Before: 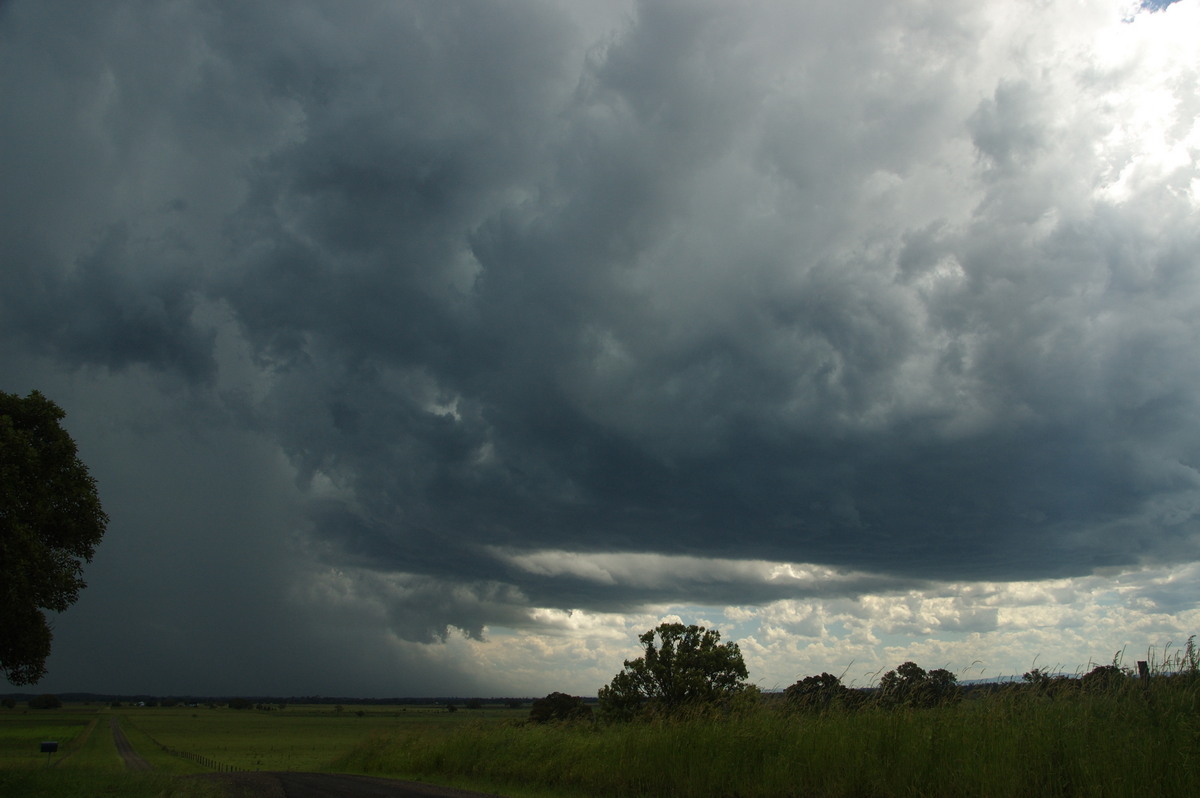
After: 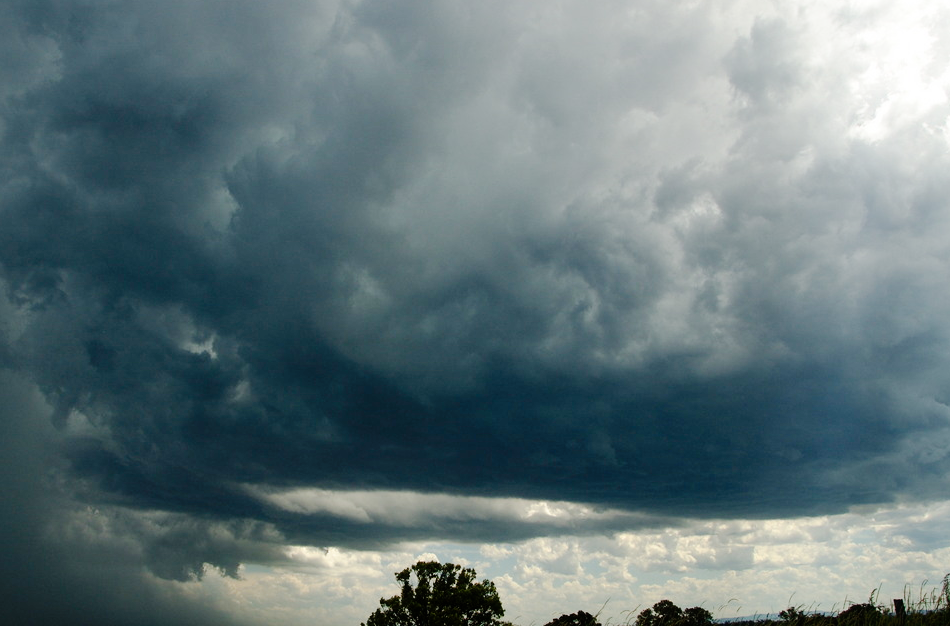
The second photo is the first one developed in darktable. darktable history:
tone curve: curves: ch0 [(0, 0) (0.003, 0) (0.011, 0.001) (0.025, 0.003) (0.044, 0.005) (0.069, 0.012) (0.1, 0.023) (0.136, 0.039) (0.177, 0.088) (0.224, 0.15) (0.277, 0.24) (0.335, 0.337) (0.399, 0.437) (0.468, 0.535) (0.543, 0.629) (0.623, 0.71) (0.709, 0.782) (0.801, 0.856) (0.898, 0.94) (1, 1)], preserve colors none
crop and rotate: left 20.36%, top 8.009%, right 0.449%, bottom 13.512%
